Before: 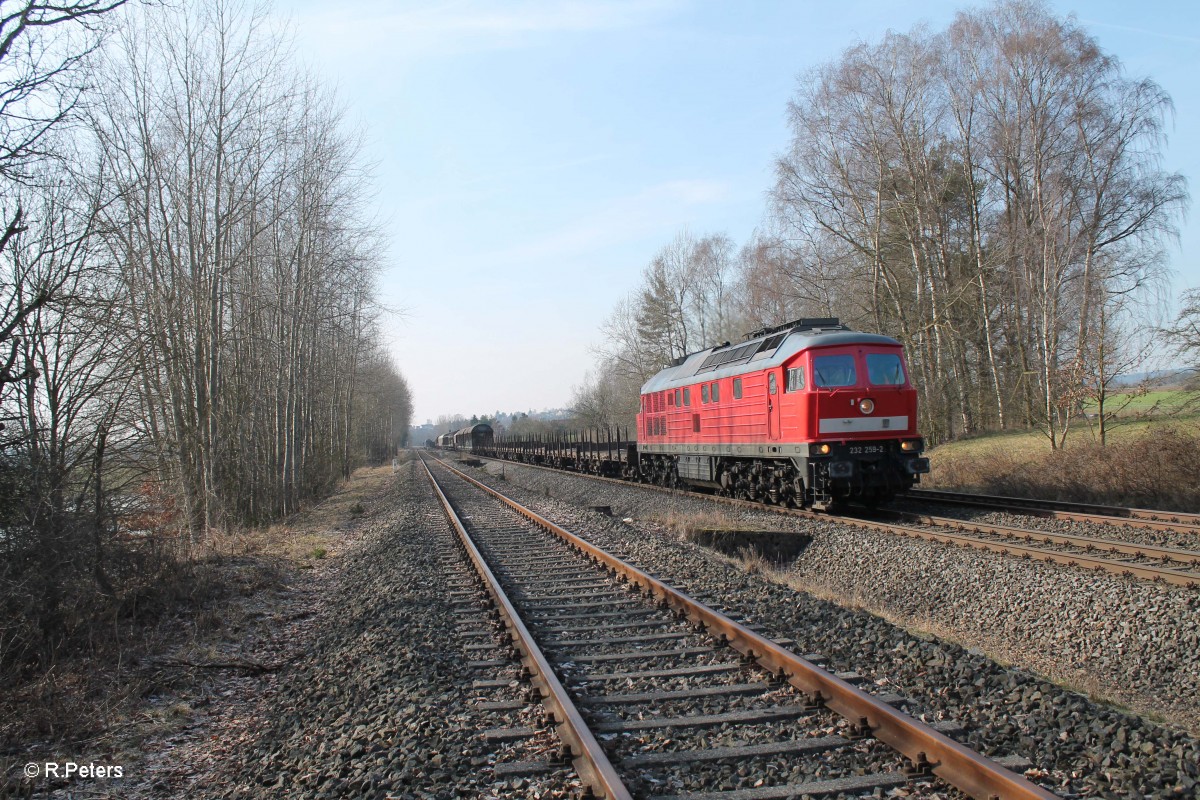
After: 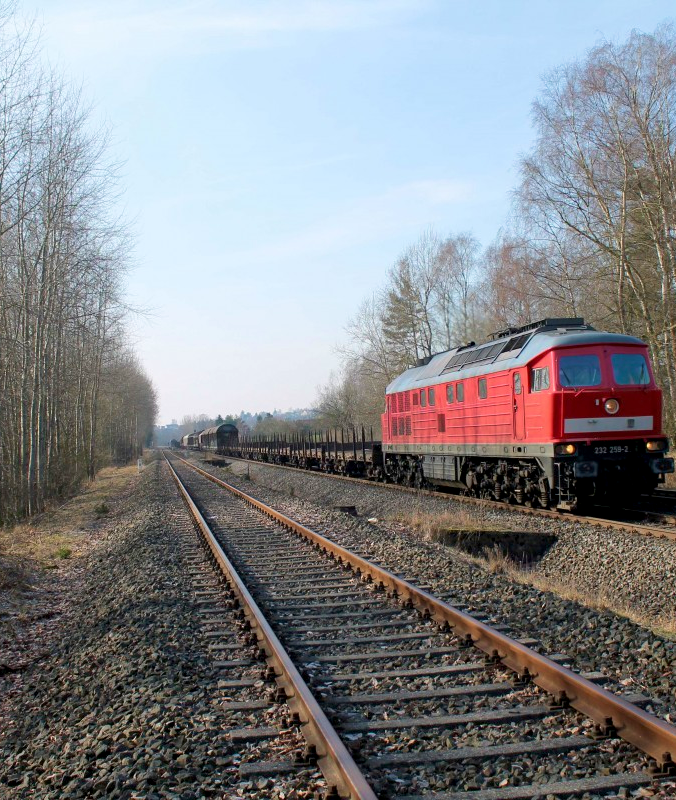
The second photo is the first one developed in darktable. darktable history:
crop: left 21.256%, right 22.382%
exposure: black level correction 0.007, compensate highlight preservation false
velvia: strength 39.6%
